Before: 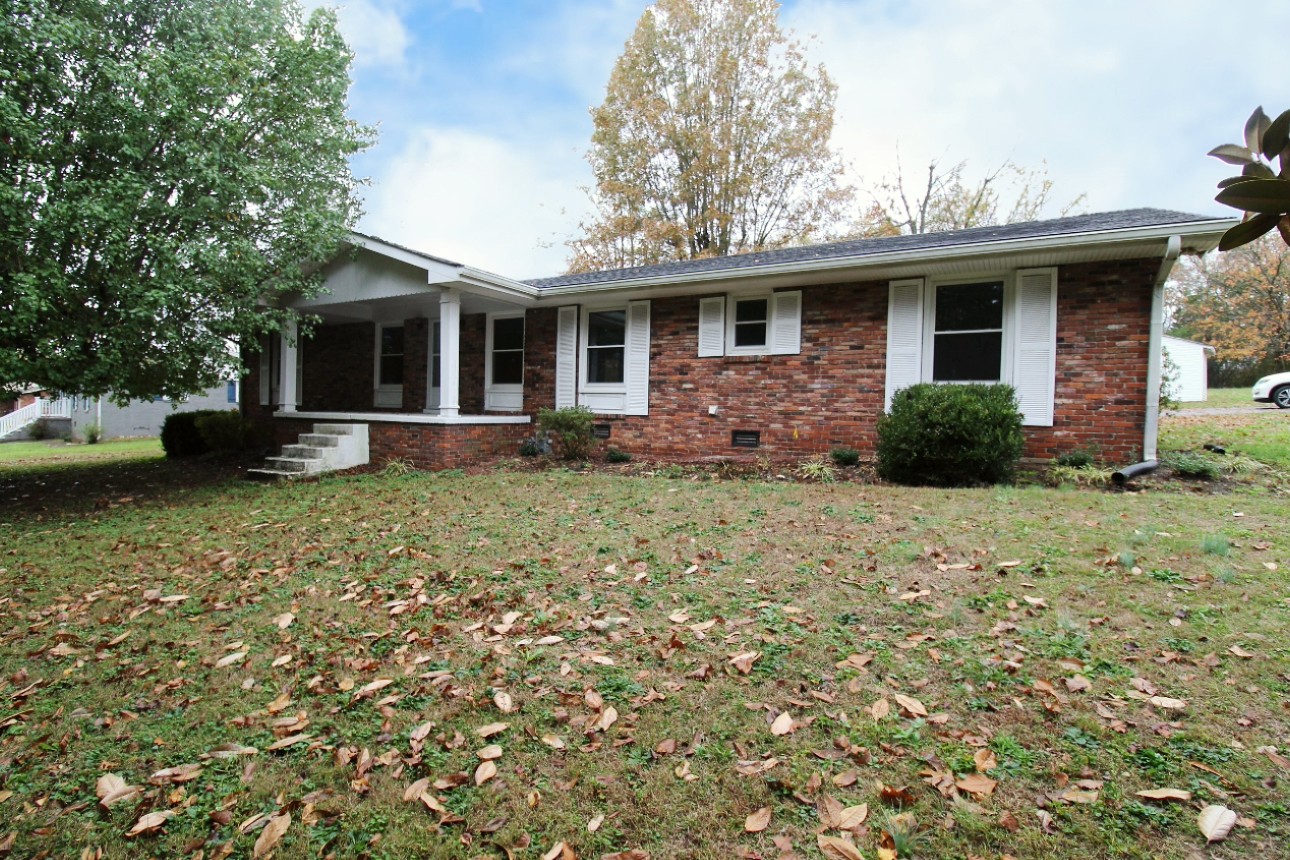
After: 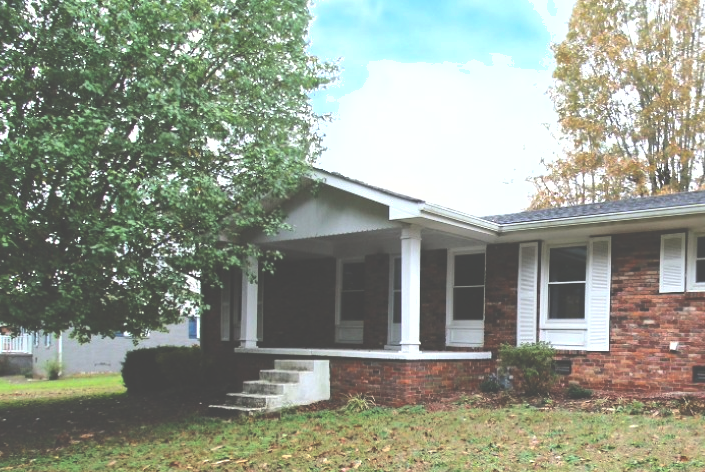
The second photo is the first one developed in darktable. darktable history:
crop and rotate: left 3.047%, top 7.509%, right 42.236%, bottom 37.598%
exposure: black level correction -0.071, exposure 0.5 EV, compensate highlight preservation false
contrast brightness saturation: contrast 0.19, brightness -0.11, saturation 0.21
shadows and highlights: on, module defaults
